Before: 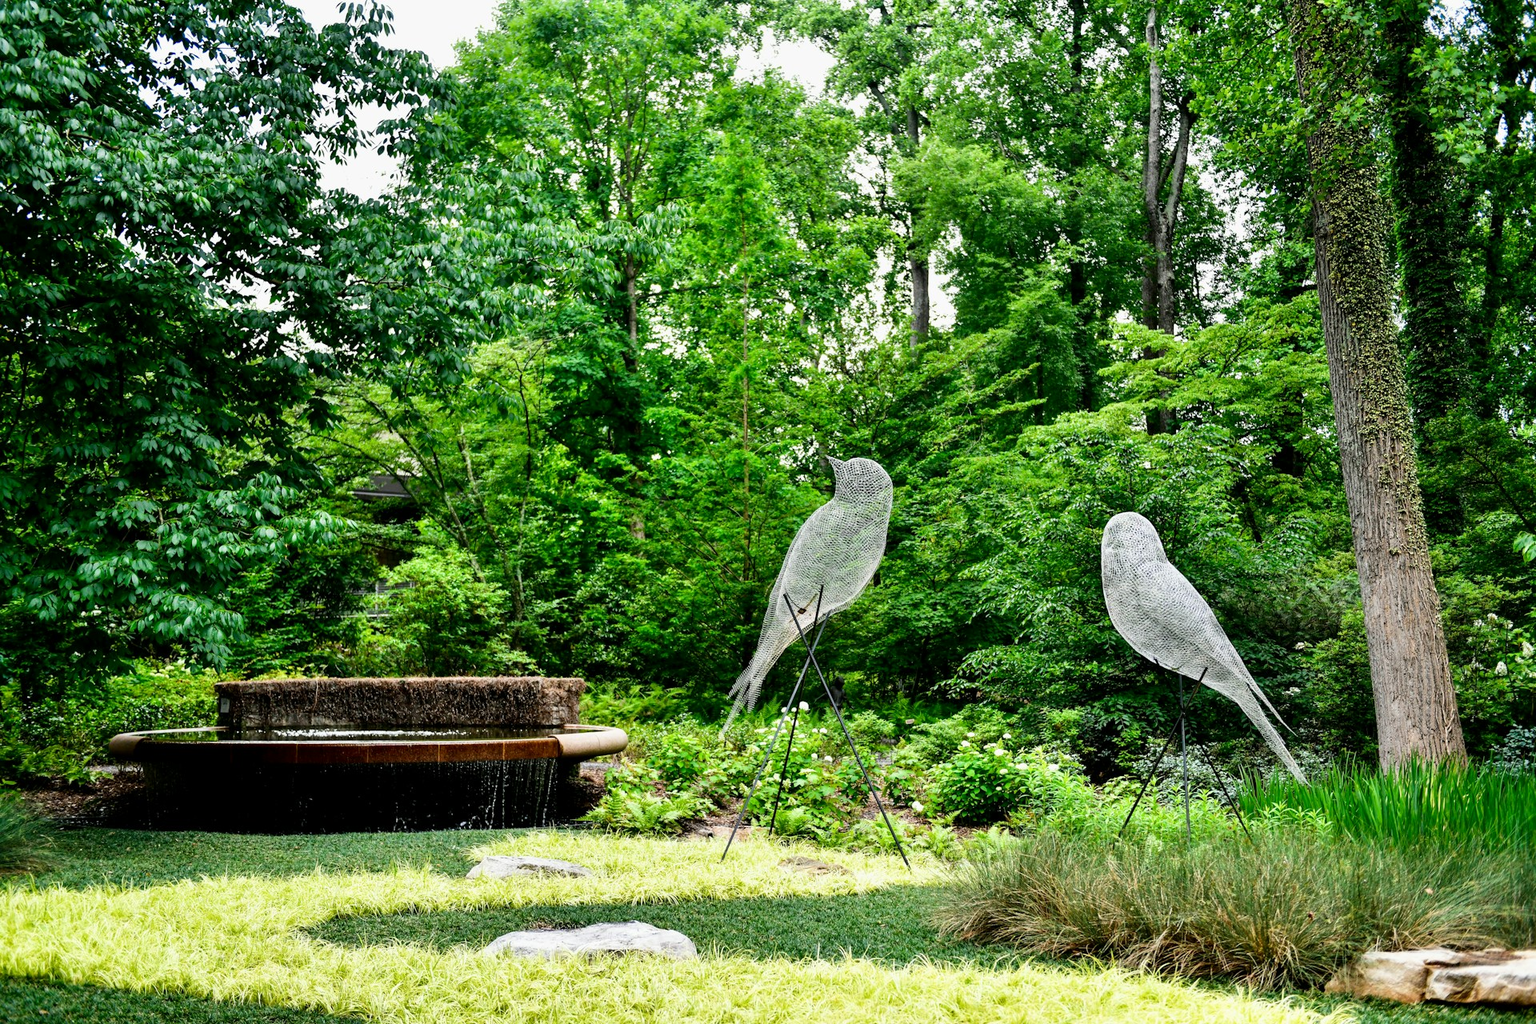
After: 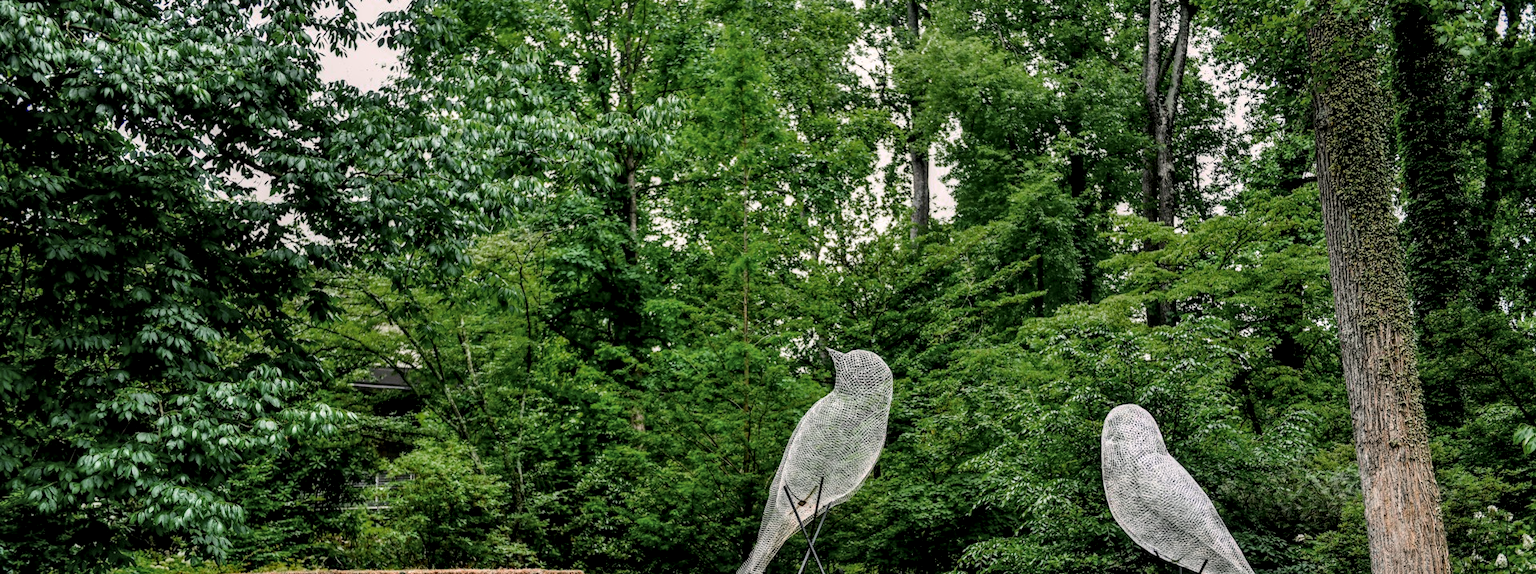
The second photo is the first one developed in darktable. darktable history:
color zones: curves: ch0 [(0, 0.48) (0.209, 0.398) (0.305, 0.332) (0.429, 0.493) (0.571, 0.5) (0.714, 0.5) (0.857, 0.5) (1, 0.48)]; ch1 [(0, 0.736) (0.143, 0.625) (0.225, 0.371) (0.429, 0.256) (0.571, 0.241) (0.714, 0.213) (0.857, 0.48) (1, 0.736)]; ch2 [(0, 0.448) (0.143, 0.498) (0.286, 0.5) (0.429, 0.5) (0.571, 0.5) (0.714, 0.5) (0.857, 0.5) (1, 0.448)]
crop and rotate: top 10.605%, bottom 33.274%
exposure: exposure -0.151 EV, compensate highlight preservation false
color correction: highlights a* 3.22, highlights b* 1.93, saturation 1.19
local contrast: highlights 20%, detail 150%
